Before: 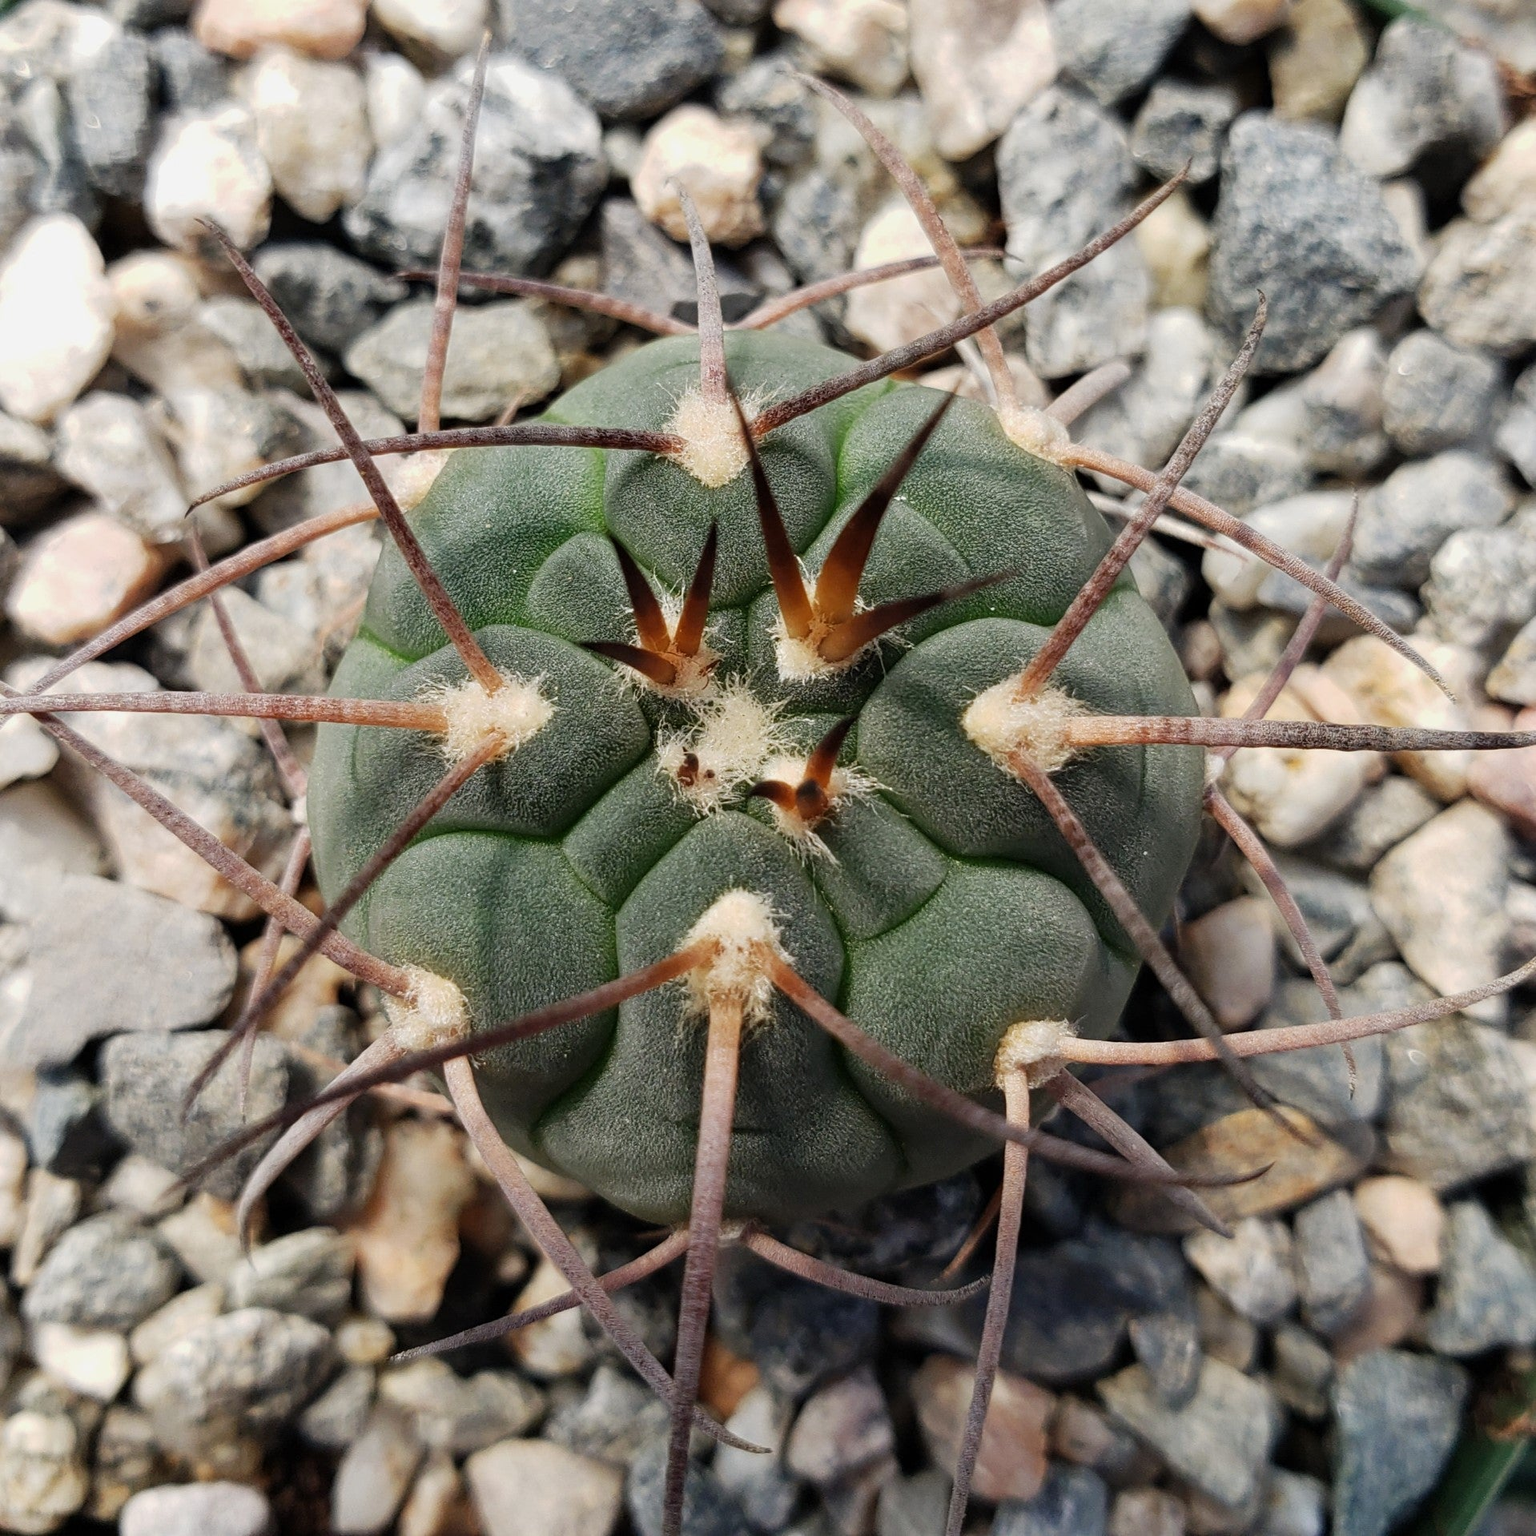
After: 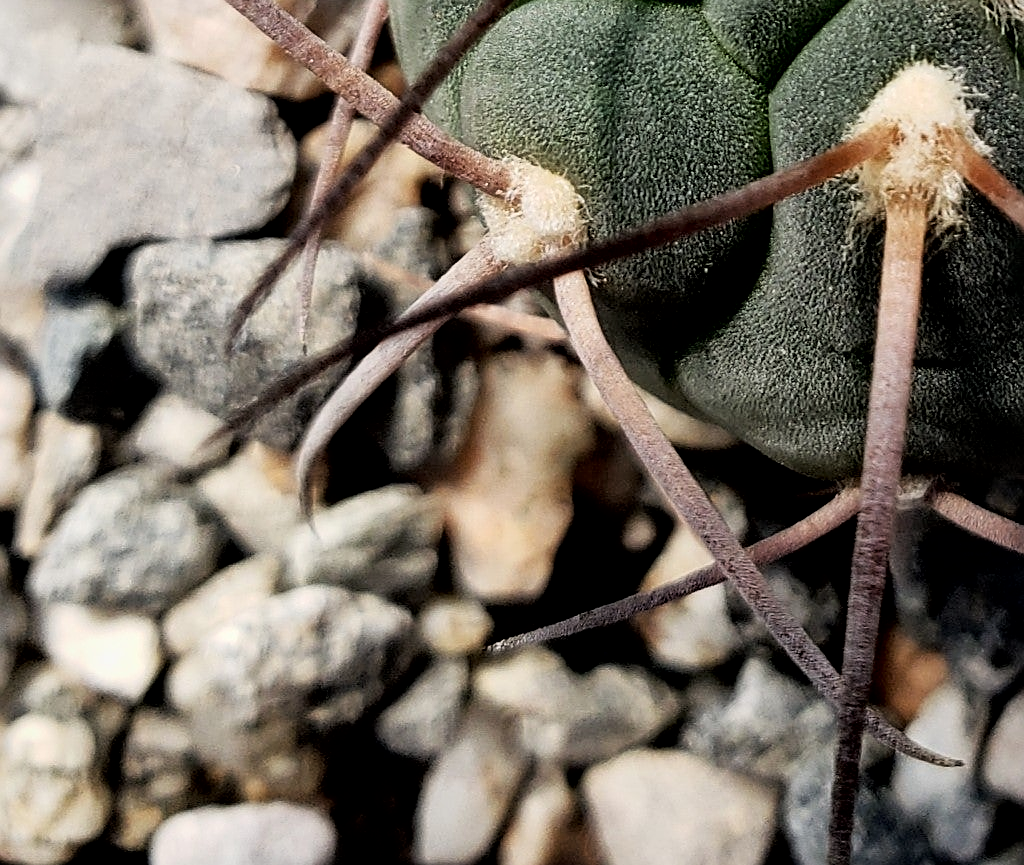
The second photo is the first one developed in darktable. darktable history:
sharpen: on, module defaults
filmic rgb: middle gray luminance 10.09%, black relative exposure -8.59 EV, white relative exposure 3.31 EV, target black luminance 0%, hardness 5.21, latitude 44.67%, contrast 1.304, highlights saturation mix 5.19%, shadows ↔ highlights balance 24.89%, color science v6 (2022)
crop and rotate: top 54.678%, right 46.579%, bottom 0.204%
local contrast: mode bilateral grid, contrast 21, coarseness 50, detail 162%, midtone range 0.2
